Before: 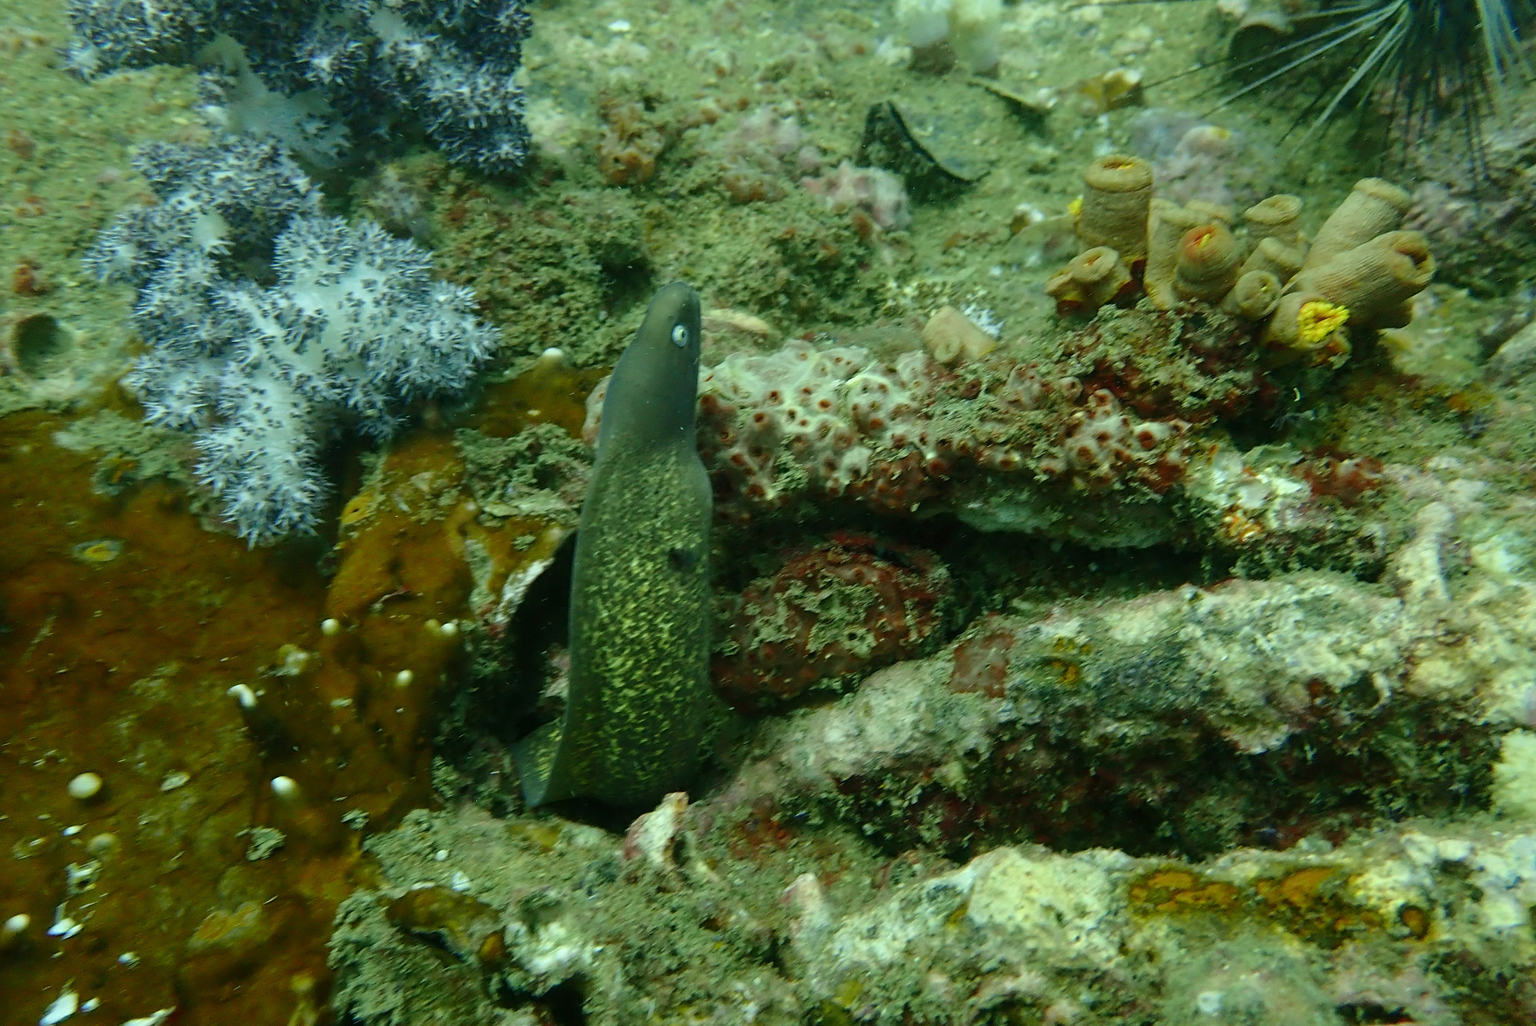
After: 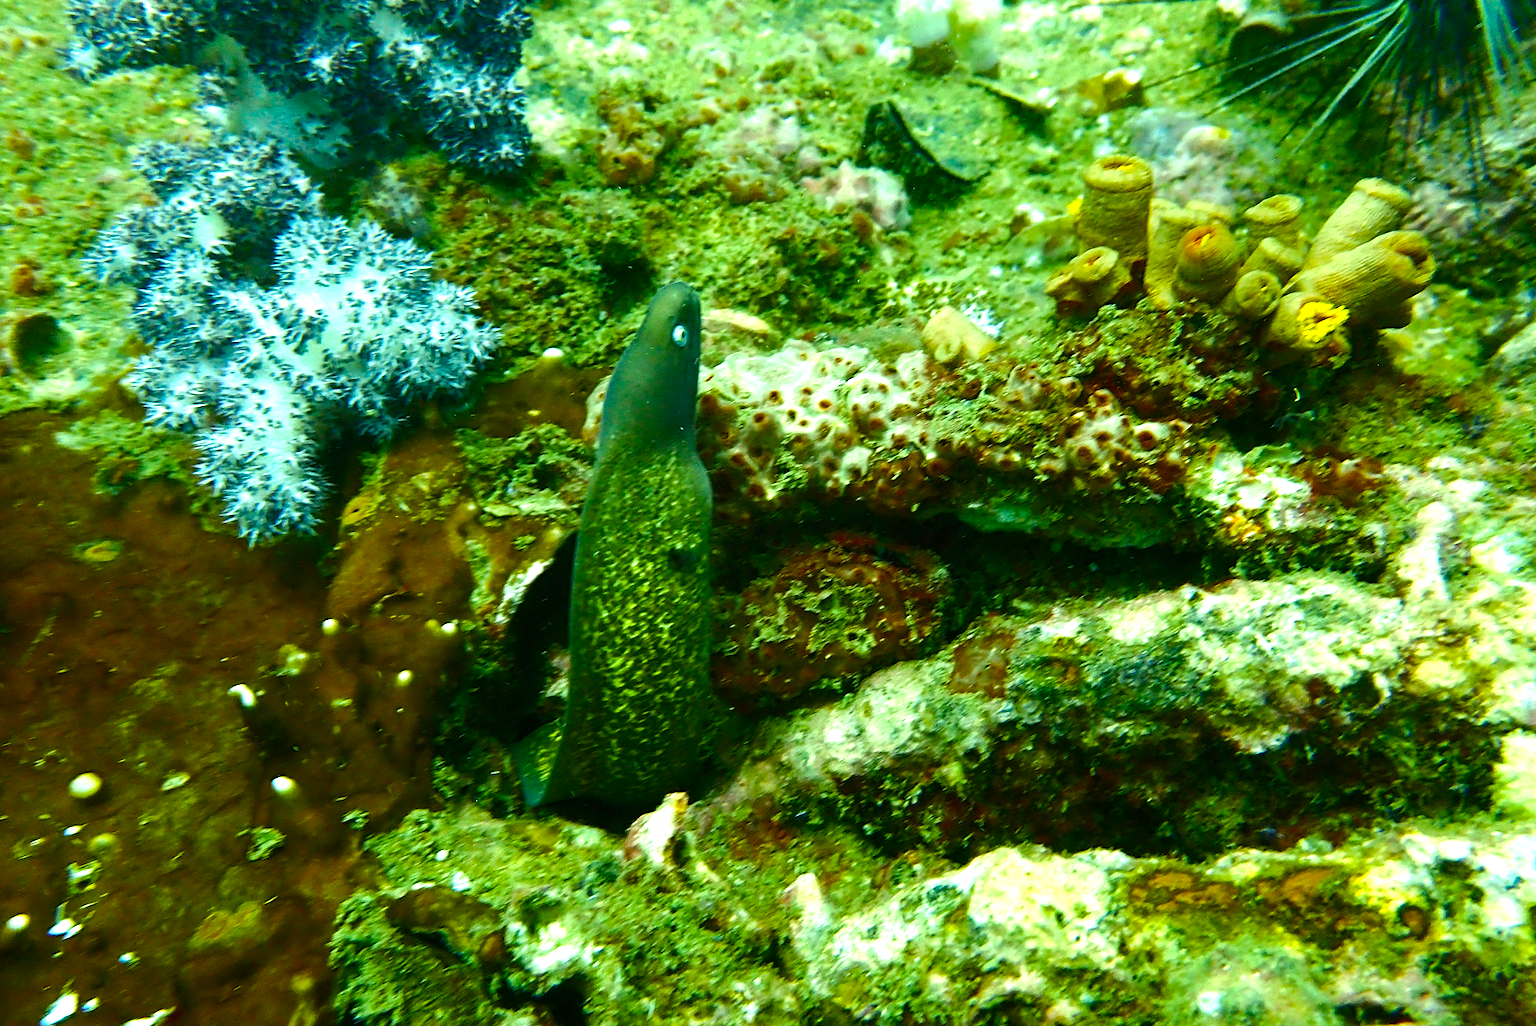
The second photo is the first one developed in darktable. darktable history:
color balance rgb: linear chroma grading › global chroma 8.493%, perceptual saturation grading › global saturation 55.724%, perceptual saturation grading › highlights -50.193%, perceptual saturation grading › mid-tones 40.226%, perceptual saturation grading › shadows 30.695%, perceptual brilliance grading › highlights 46.731%, perceptual brilliance grading › mid-tones 21.253%, perceptual brilliance grading › shadows -5.702%
levels: mode automatic
